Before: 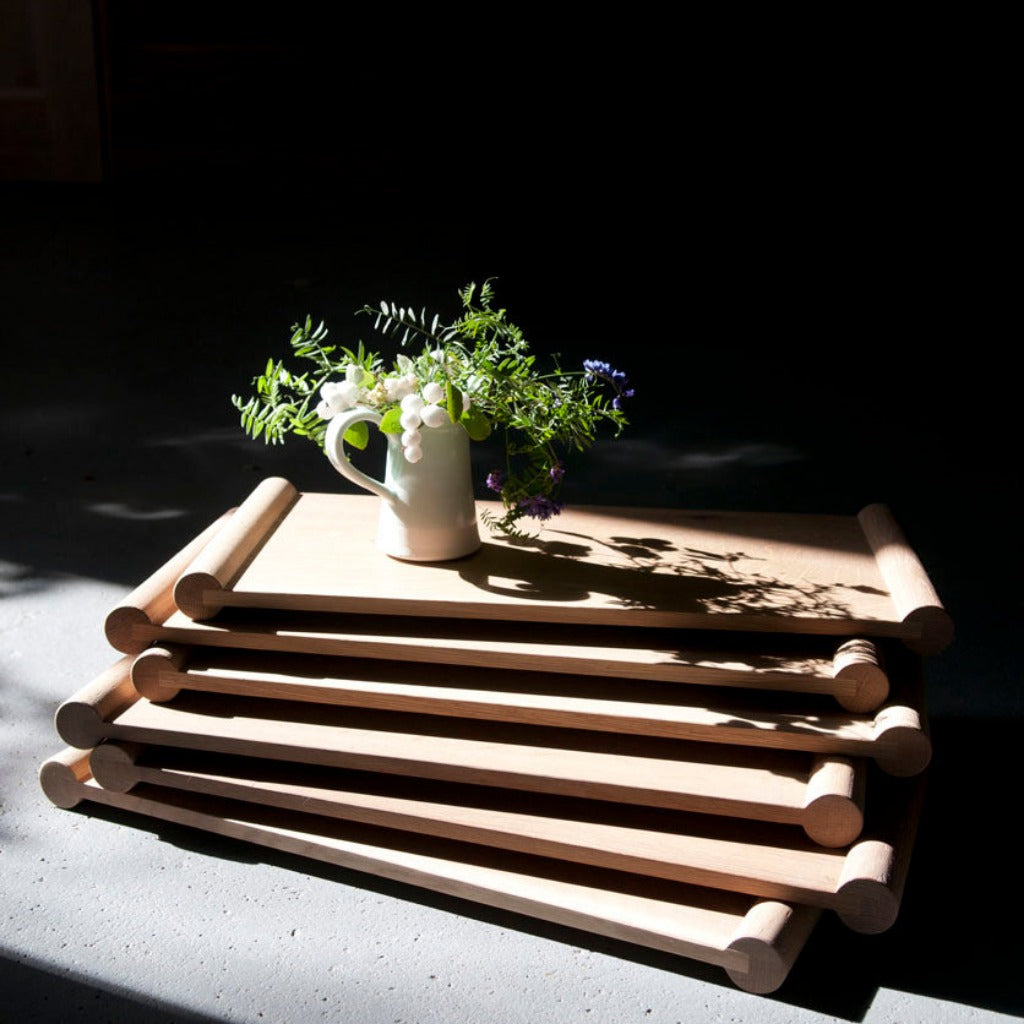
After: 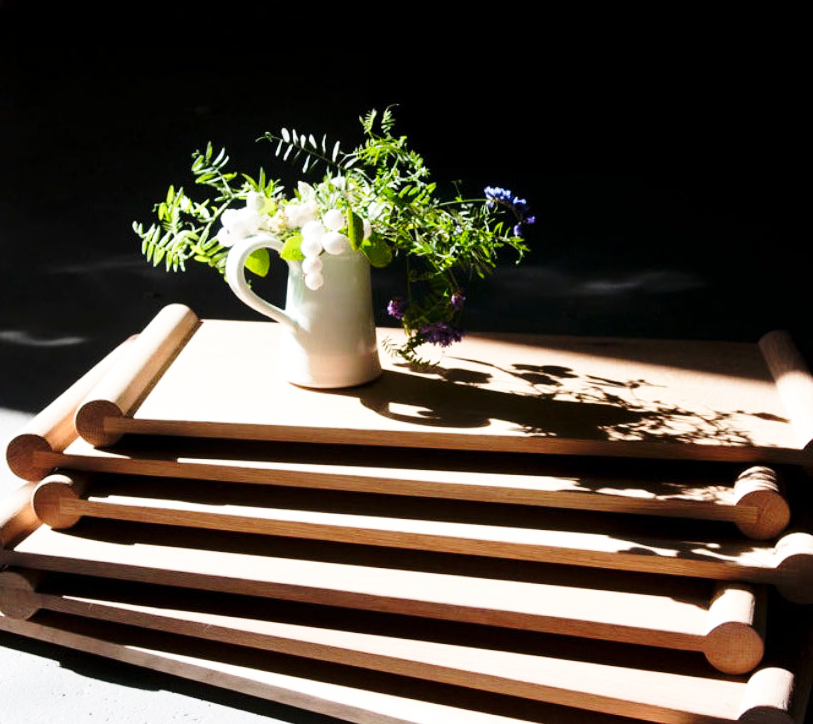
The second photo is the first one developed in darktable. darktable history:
base curve: curves: ch0 [(0, 0) (0.028, 0.03) (0.121, 0.232) (0.46, 0.748) (0.859, 0.968) (1, 1)], preserve colors none
crop: left 9.712%, top 16.928%, right 10.845%, bottom 12.332%
exposure: compensate highlight preservation false
